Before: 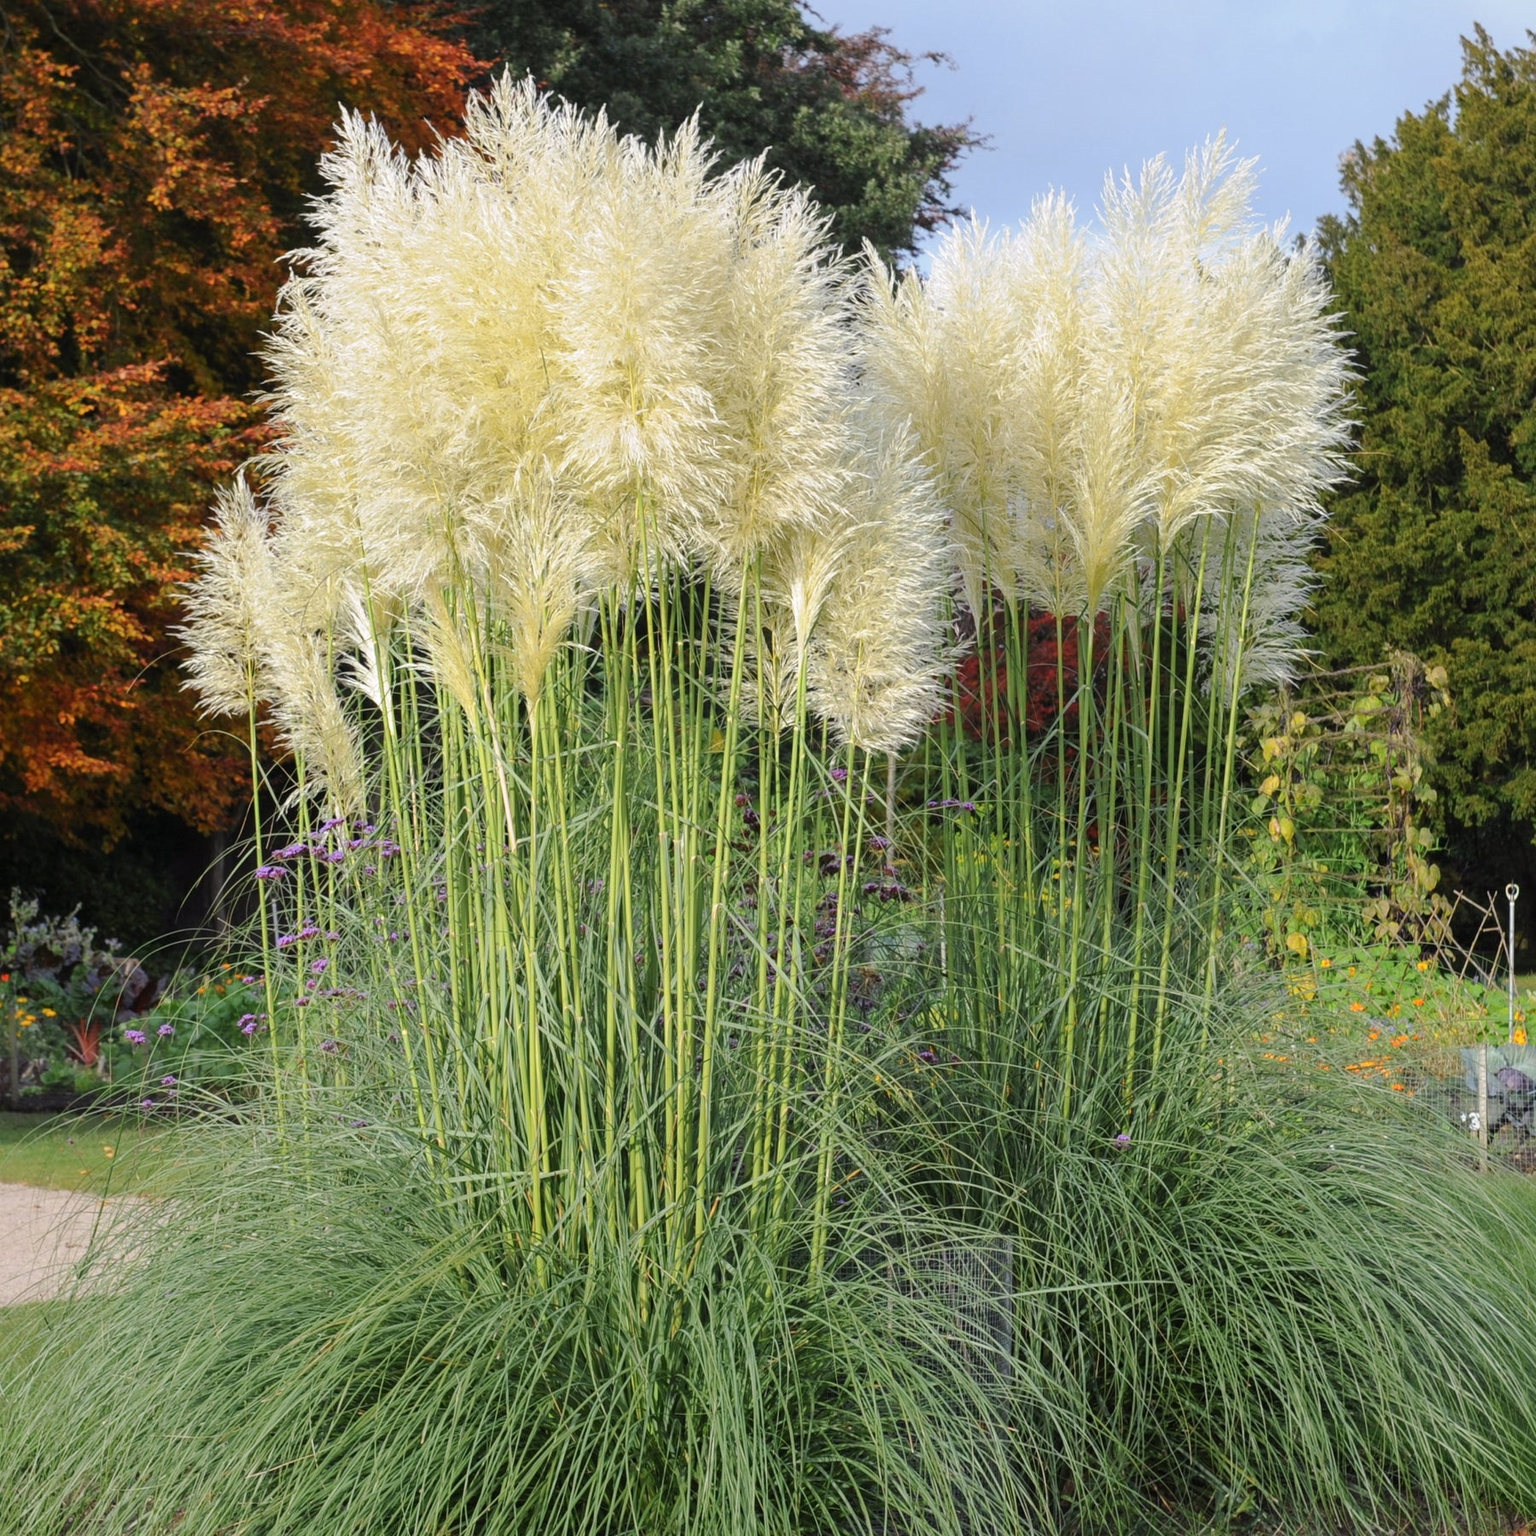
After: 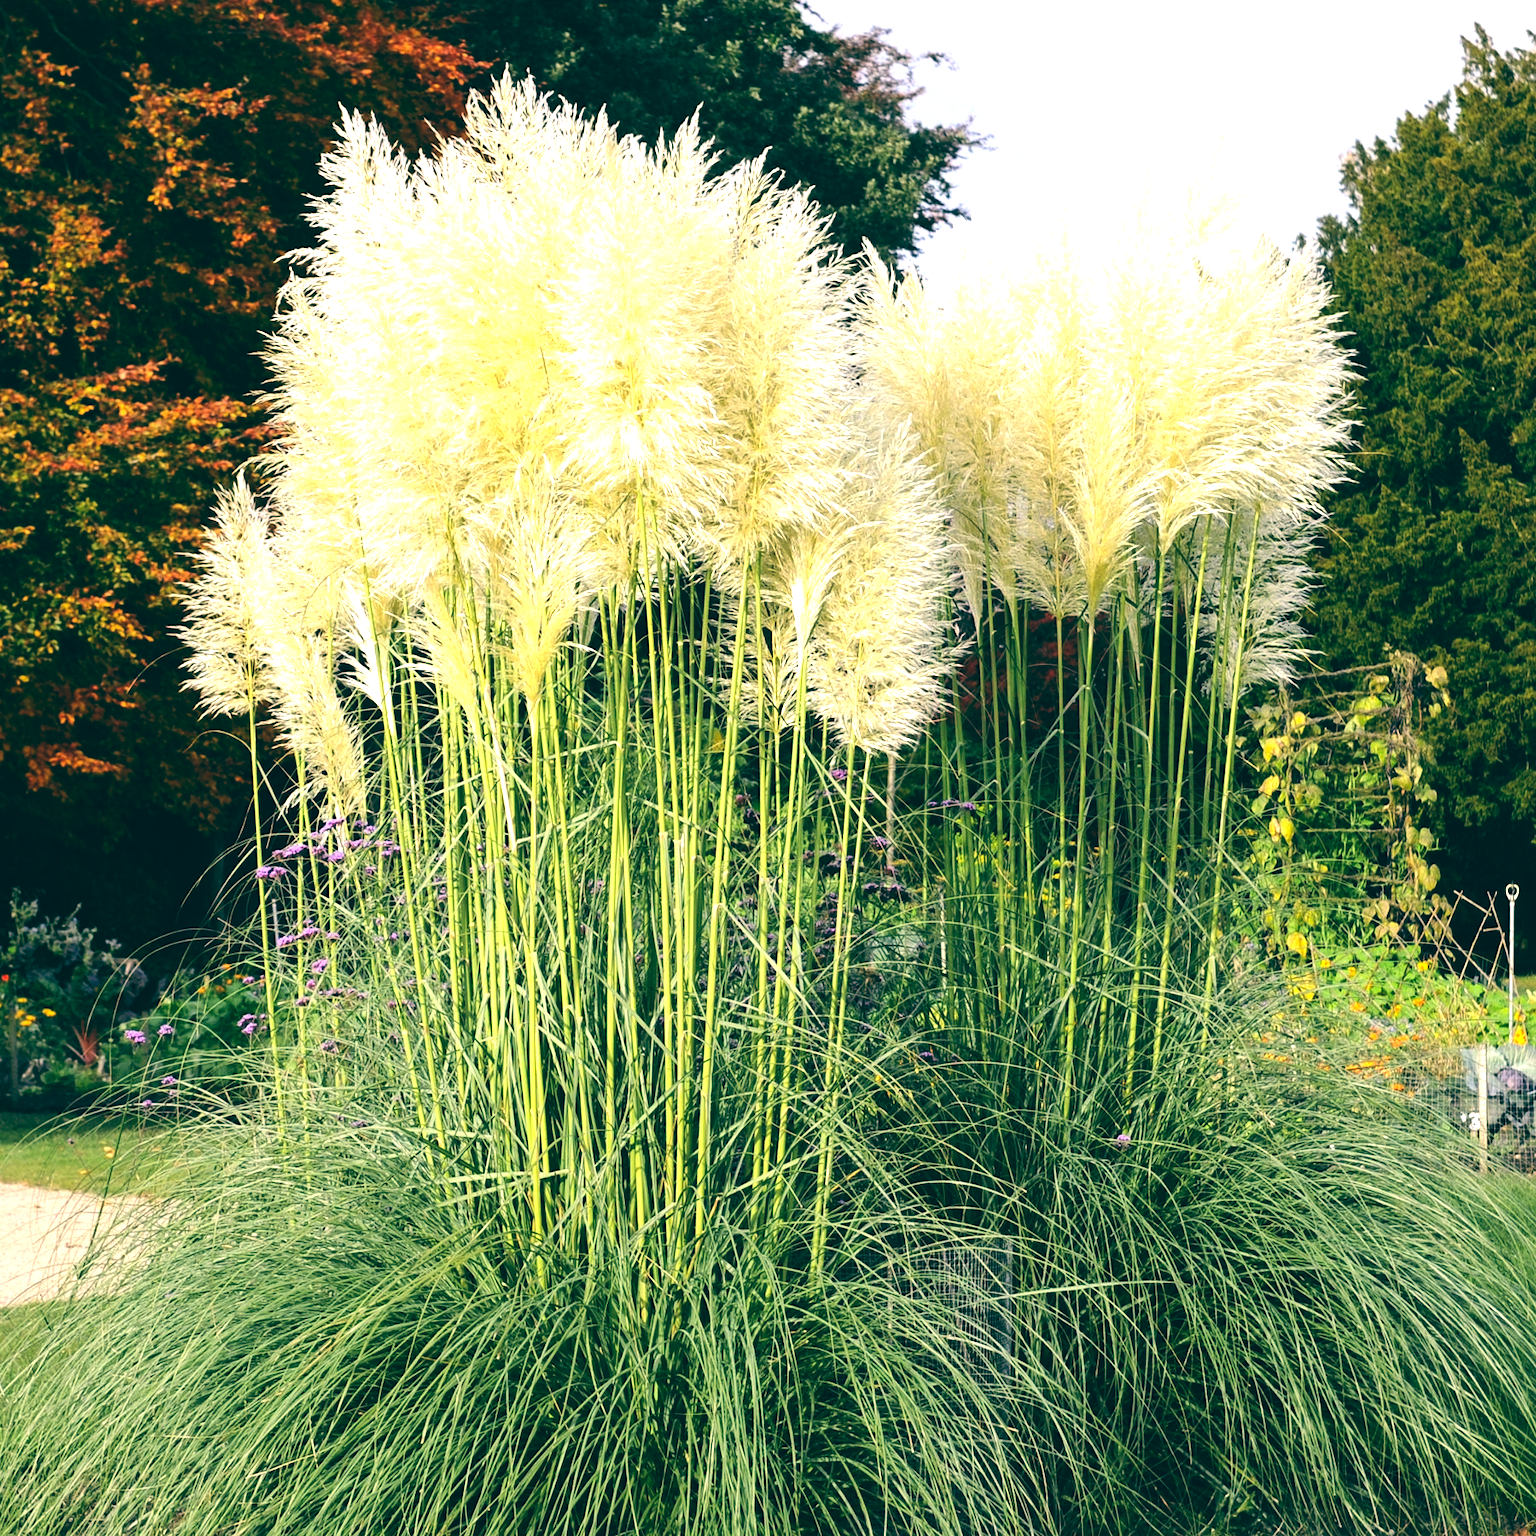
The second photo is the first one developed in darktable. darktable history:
contrast brightness saturation: saturation 0.13
color balance: lift [1.005, 0.99, 1.007, 1.01], gamma [1, 0.979, 1.011, 1.021], gain [0.923, 1.098, 1.025, 0.902], input saturation 90.45%, contrast 7.73%, output saturation 105.91%
tone equalizer: -8 EV -1.08 EV, -7 EV -1.01 EV, -6 EV -0.867 EV, -5 EV -0.578 EV, -3 EV 0.578 EV, -2 EV 0.867 EV, -1 EV 1.01 EV, +0 EV 1.08 EV, edges refinement/feathering 500, mask exposure compensation -1.57 EV, preserve details no
